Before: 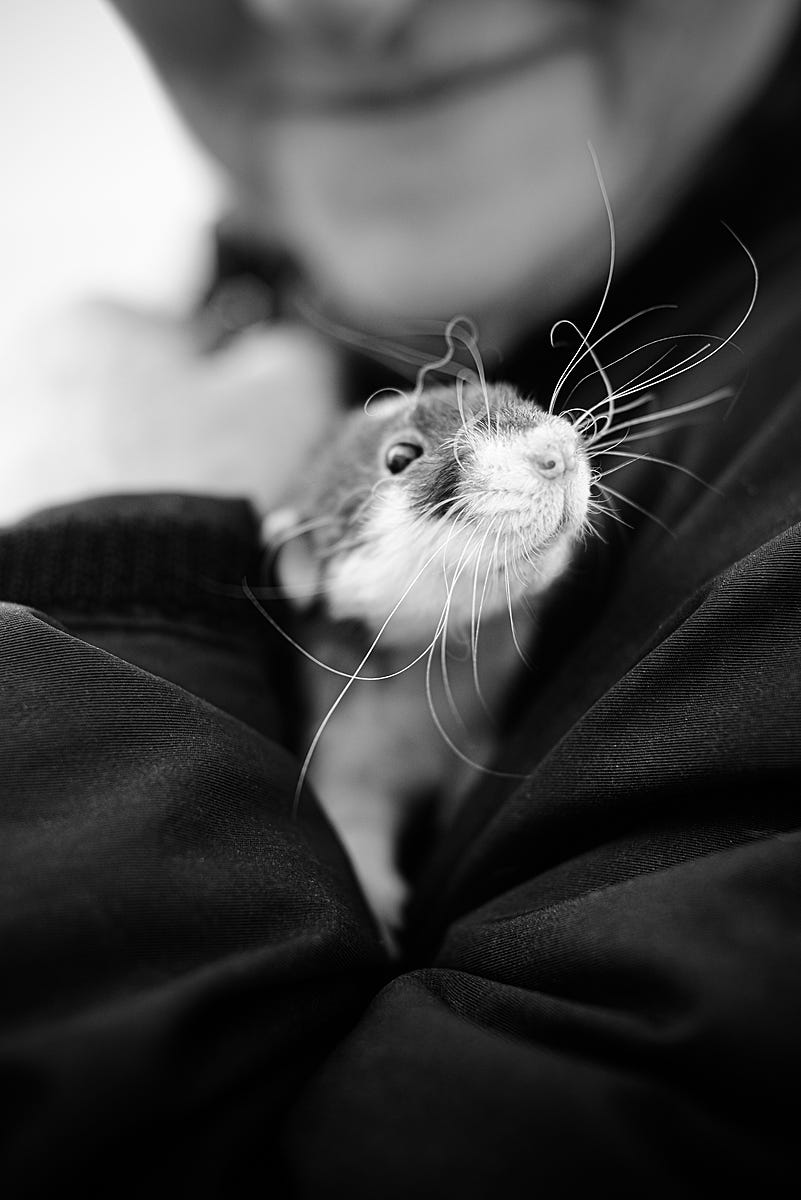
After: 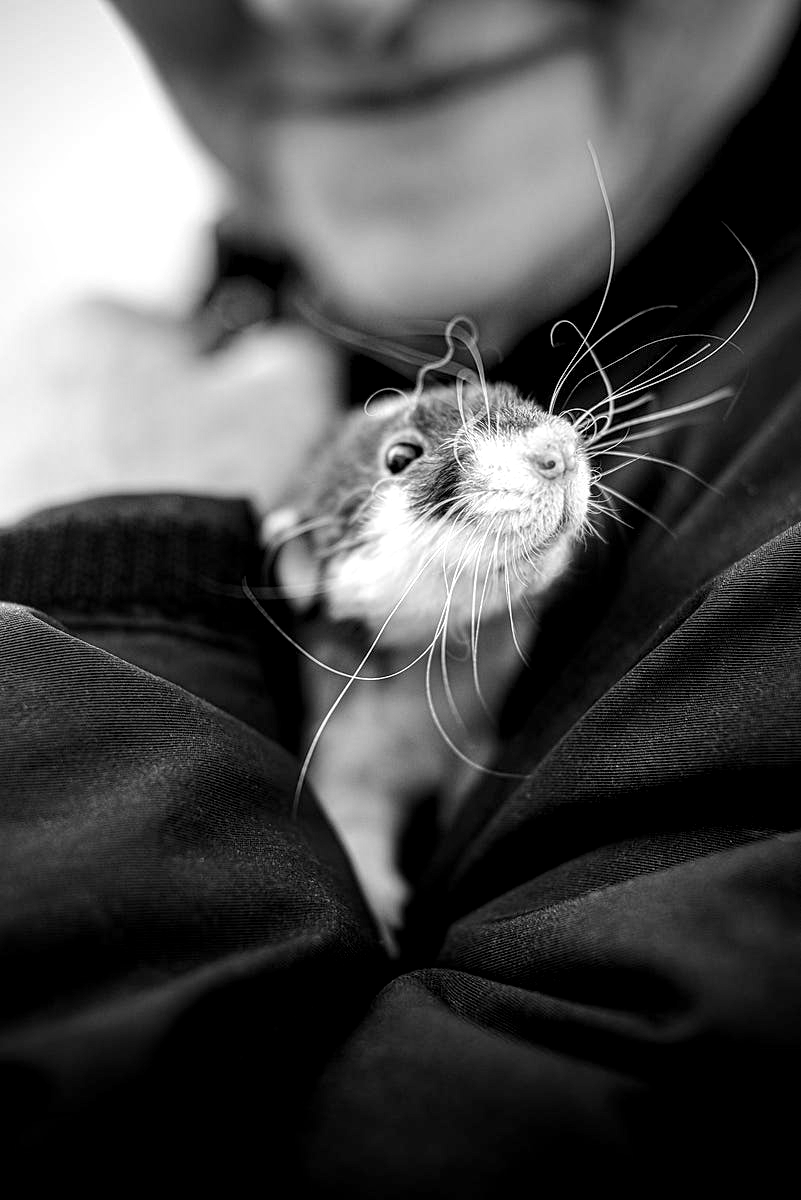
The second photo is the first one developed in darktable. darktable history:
contrast brightness saturation: saturation 0.515
local contrast: detail 160%
